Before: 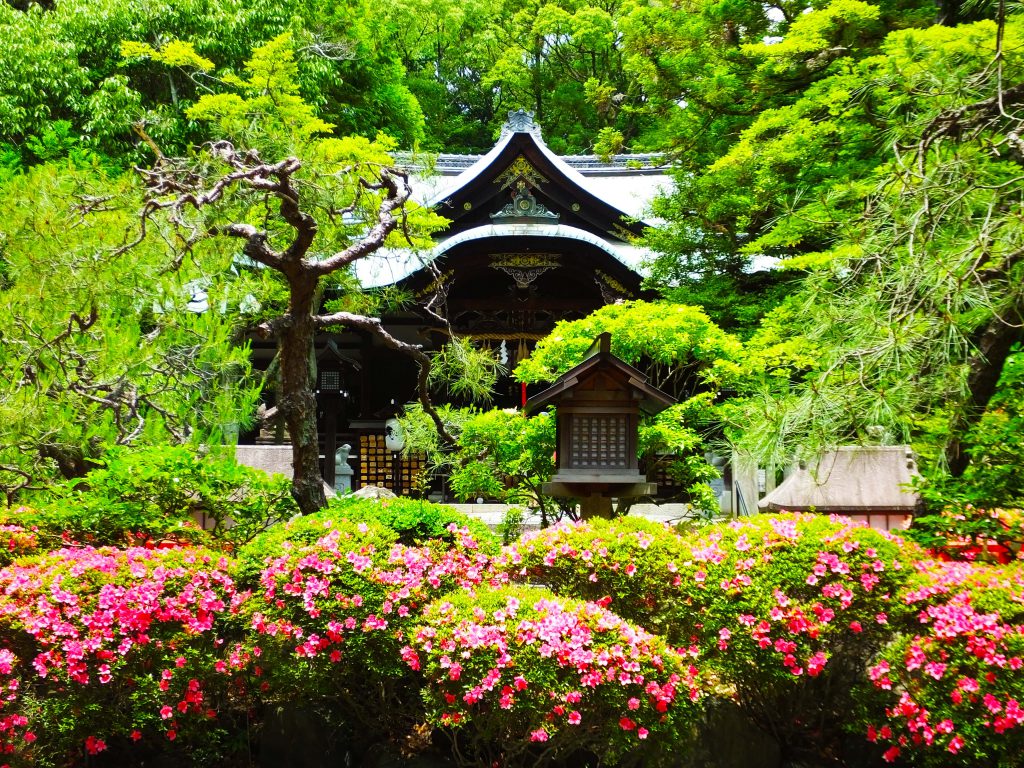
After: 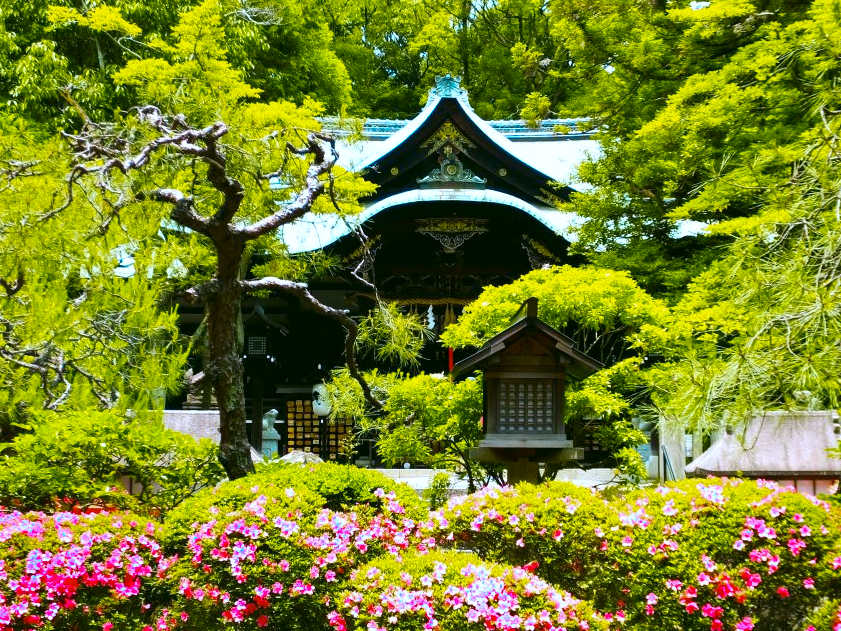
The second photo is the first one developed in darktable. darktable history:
crop and rotate: left 7.196%, top 4.574%, right 10.605%, bottom 13.178%
color zones: curves: ch0 [(0.254, 0.492) (0.724, 0.62)]; ch1 [(0.25, 0.528) (0.719, 0.796)]; ch2 [(0, 0.472) (0.25, 0.5) (0.73, 0.184)]
color correction: highlights a* 4.02, highlights b* 4.98, shadows a* -7.55, shadows b* 4.98
white balance: red 0.926, green 1.003, blue 1.133
